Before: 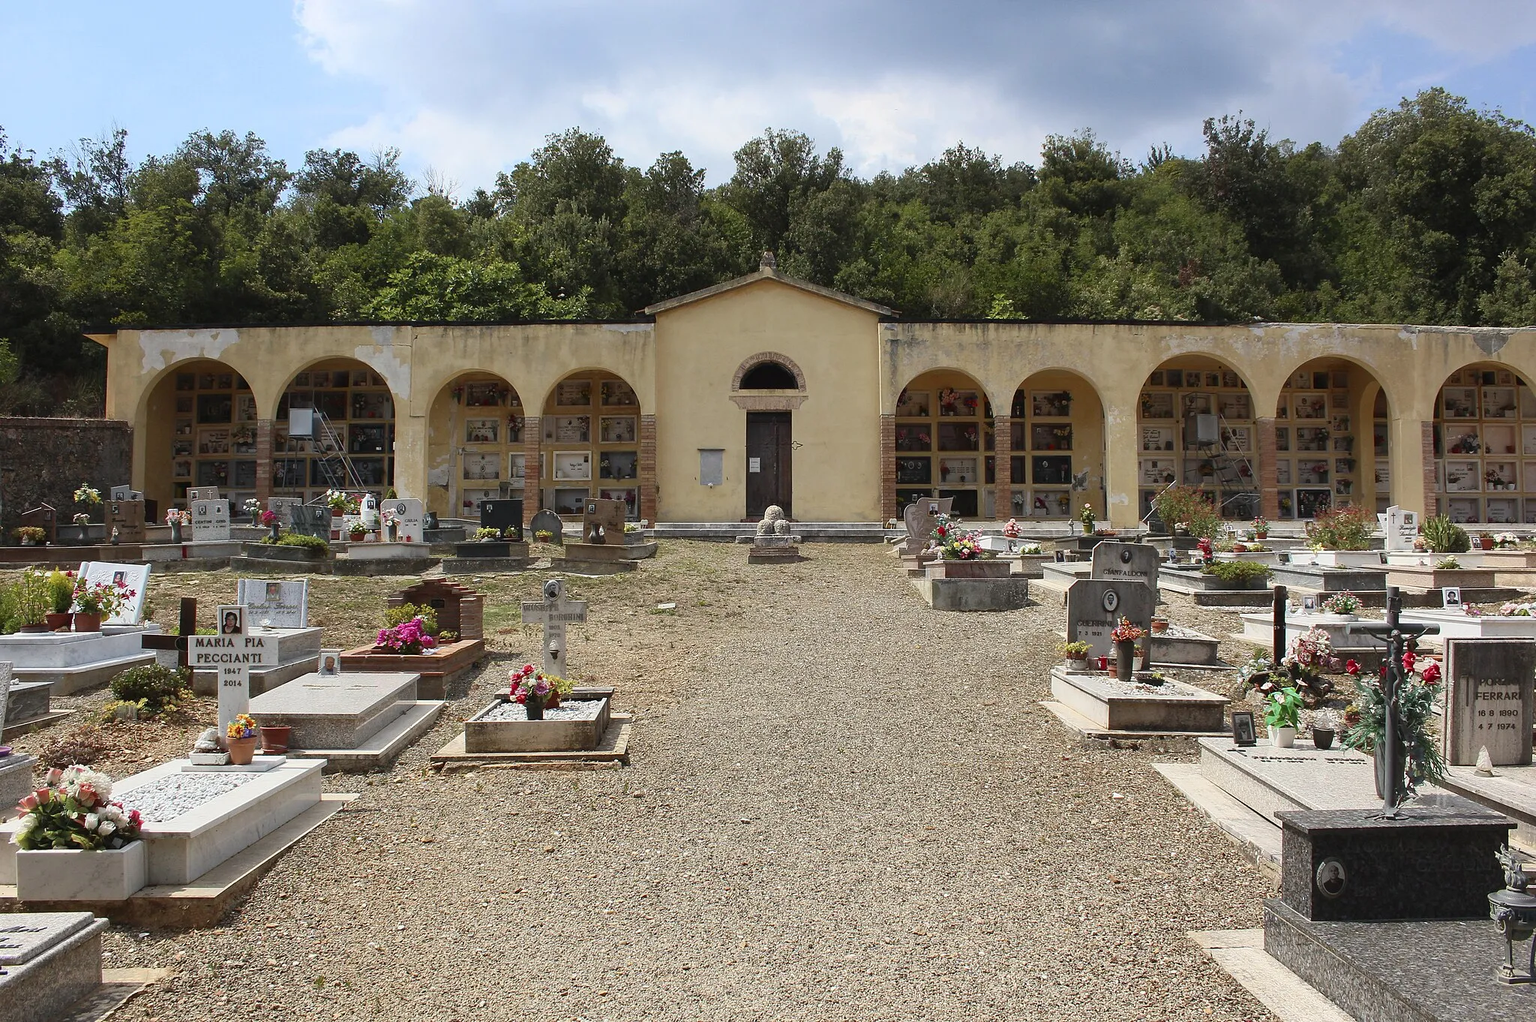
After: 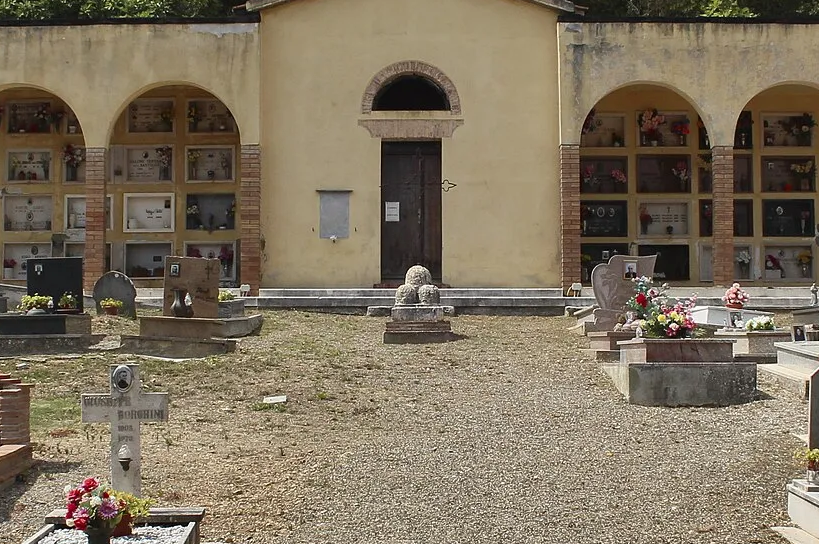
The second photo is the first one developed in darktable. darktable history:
crop: left 30%, top 30%, right 30%, bottom 30%
shadows and highlights: shadows 24.5, highlights -78.15, soften with gaussian
